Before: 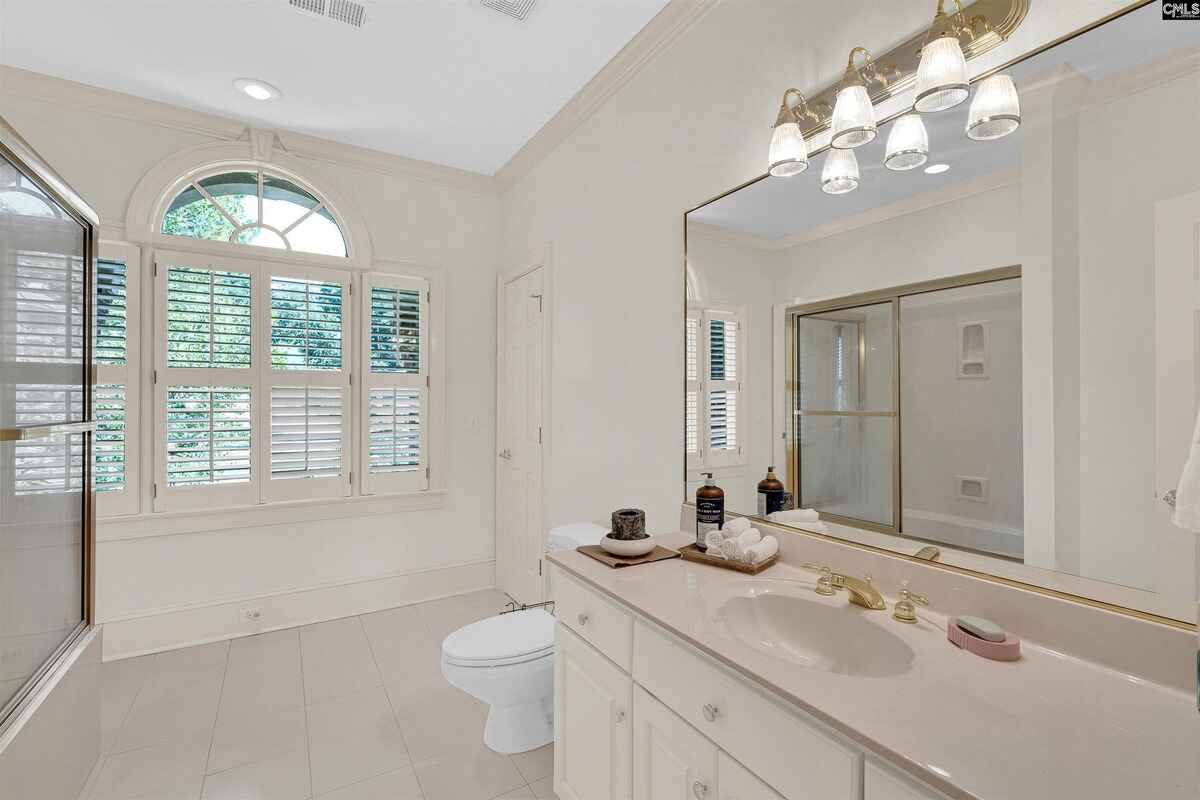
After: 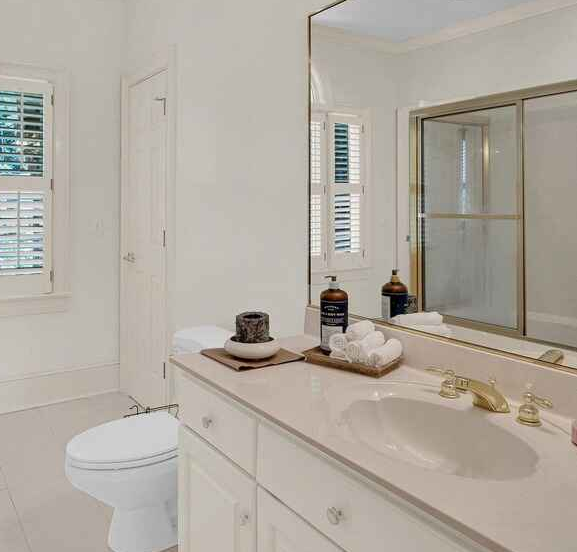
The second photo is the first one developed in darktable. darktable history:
crop: left 31.402%, top 24.626%, right 20.451%, bottom 6.25%
